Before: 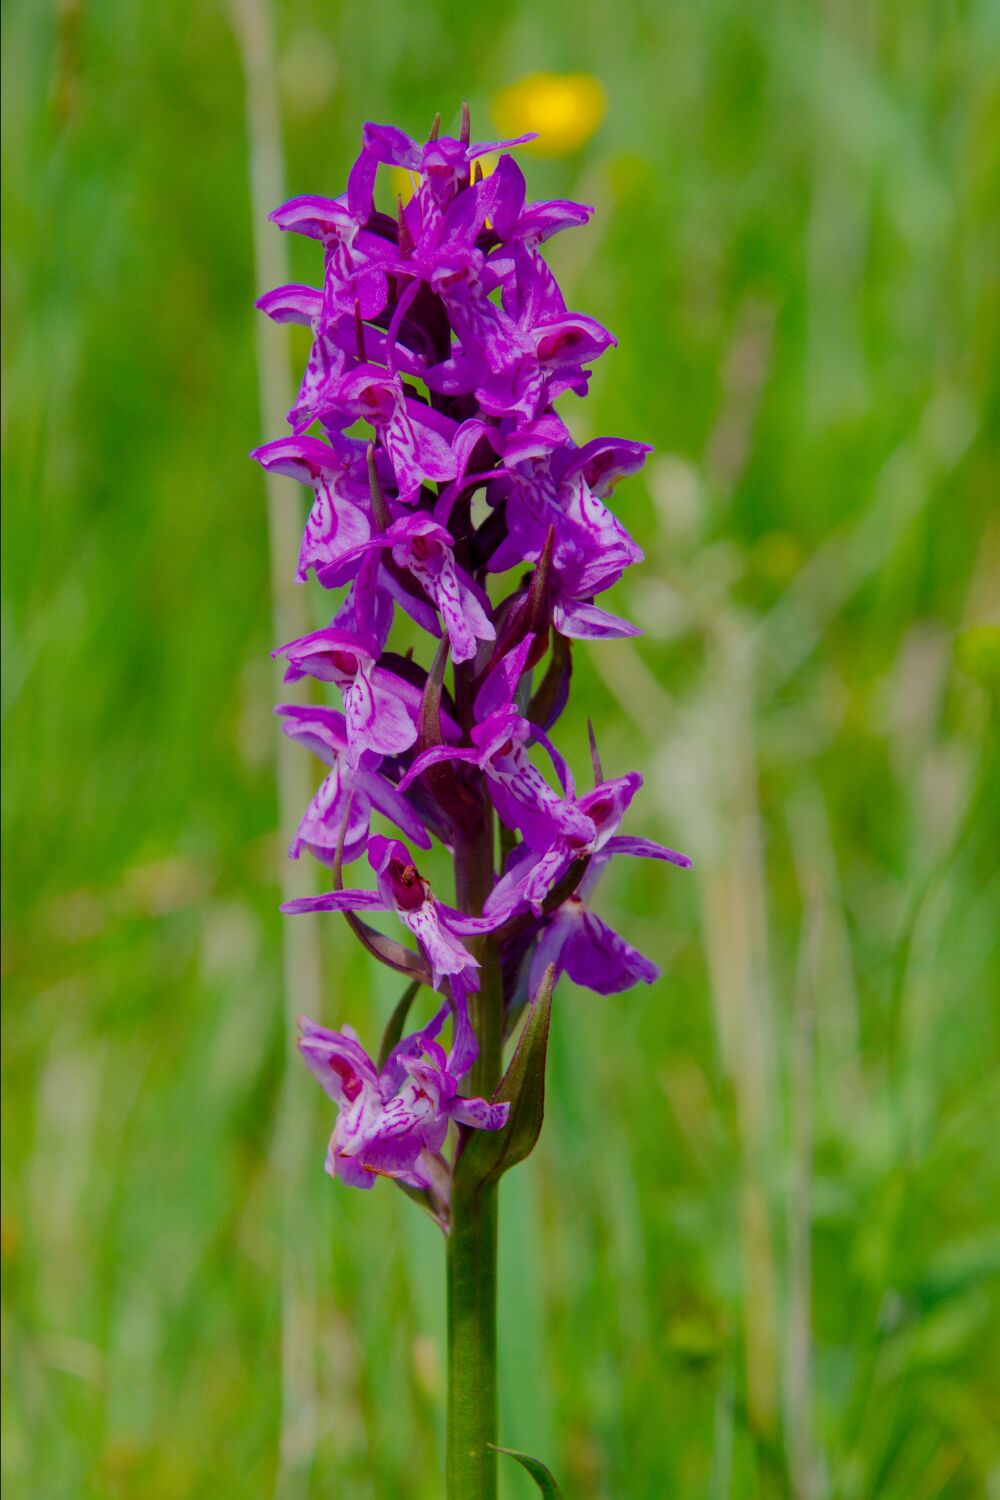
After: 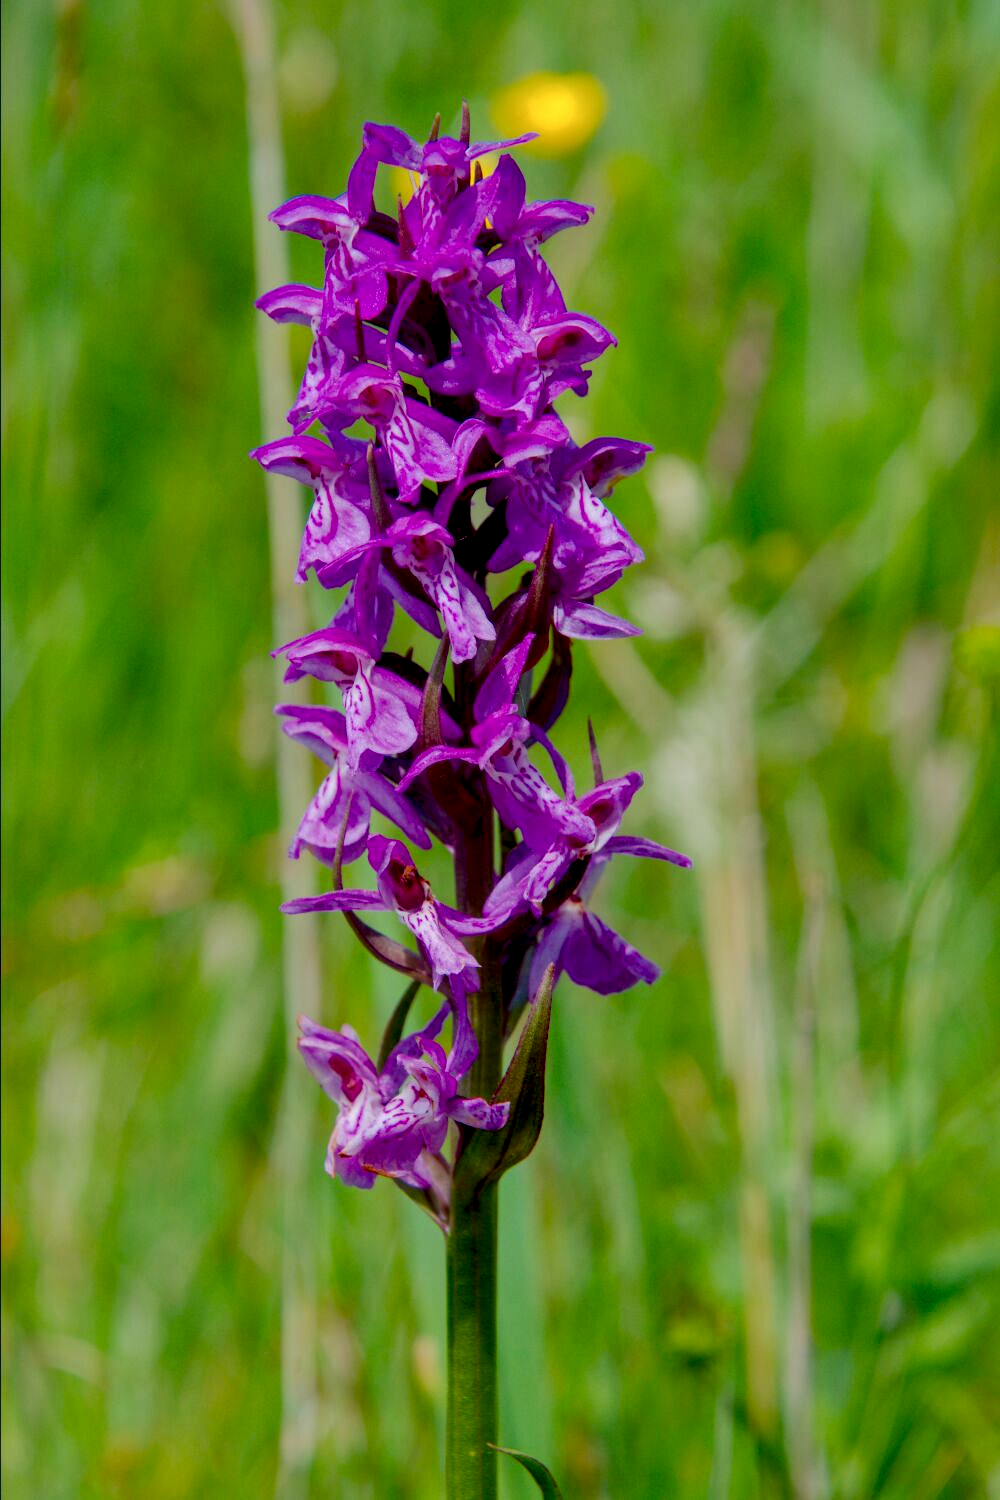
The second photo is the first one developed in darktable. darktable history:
contrast equalizer: octaves 7, y [[0.6 ×6], [0.55 ×6], [0 ×6], [0 ×6], [0 ×6]], mix 0.272
local contrast: detail 130%
exposure: black level correction 0.007, compensate highlight preservation false
